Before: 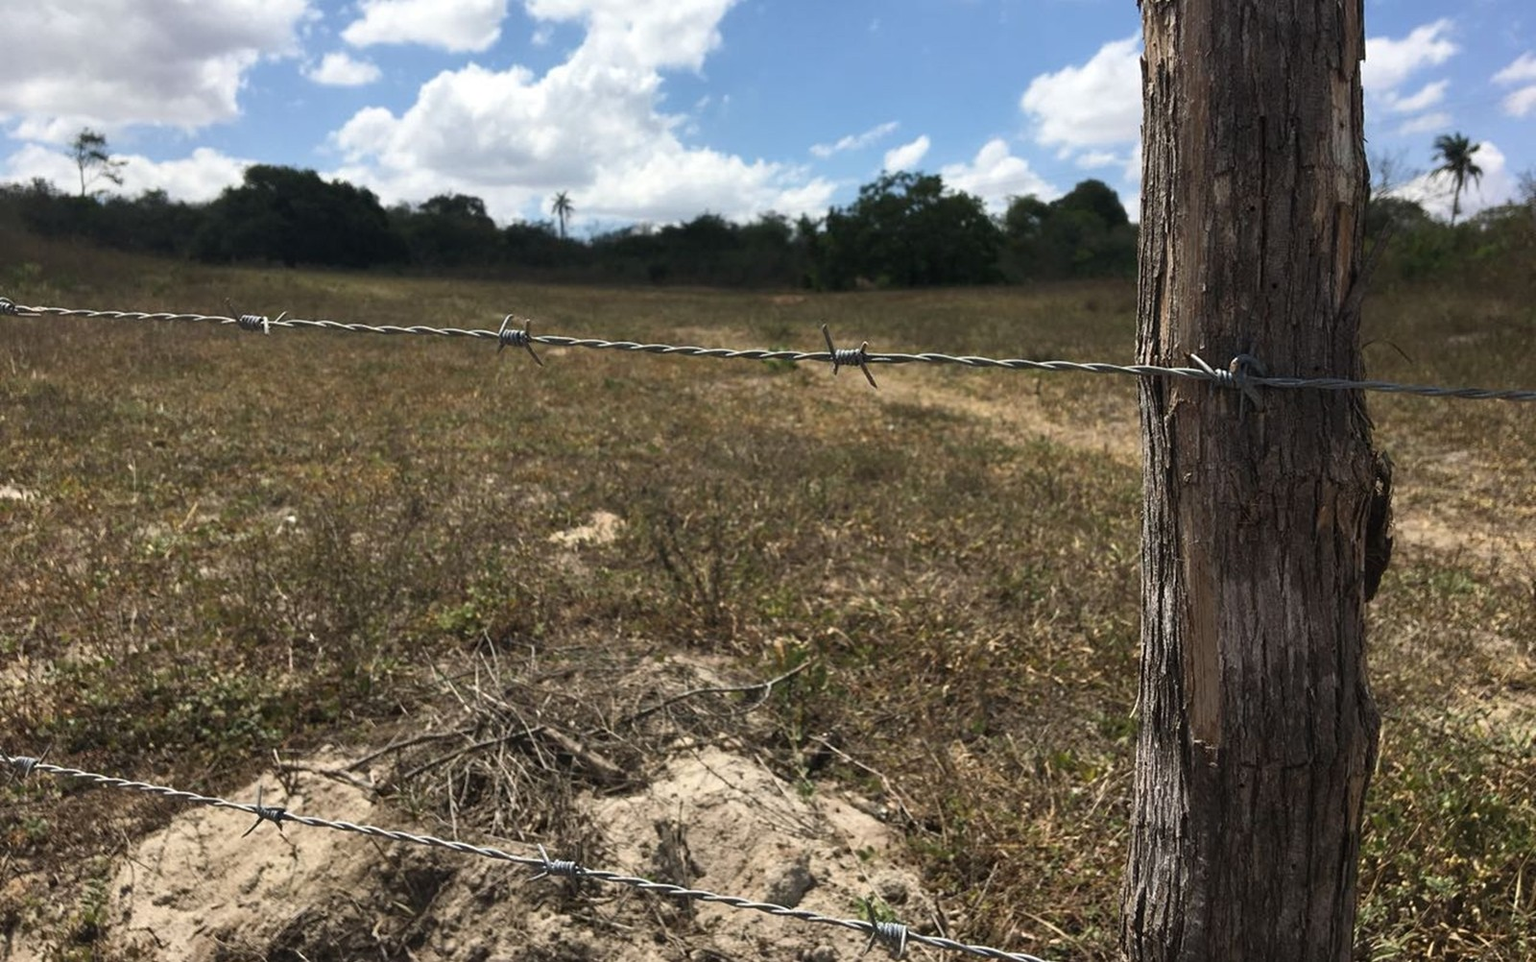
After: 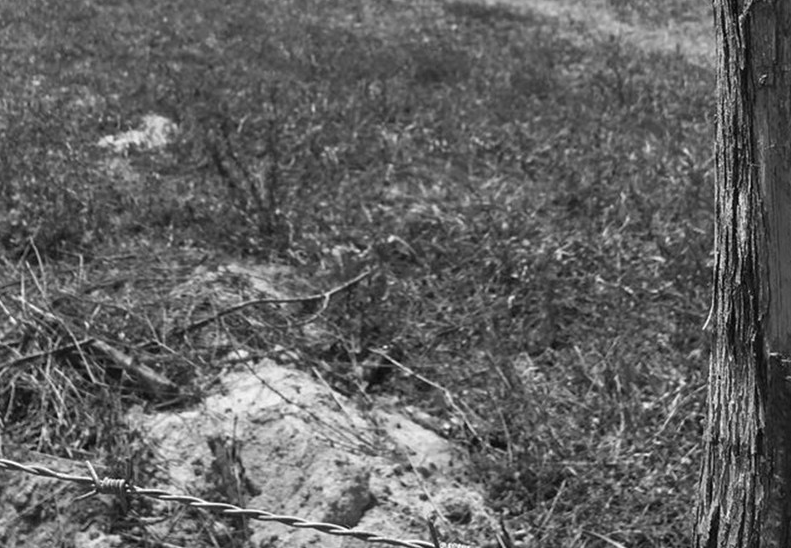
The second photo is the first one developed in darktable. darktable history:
monochrome: size 1
white balance: red 1.042, blue 1.17
crop: left 29.672%, top 41.786%, right 20.851%, bottom 3.487%
